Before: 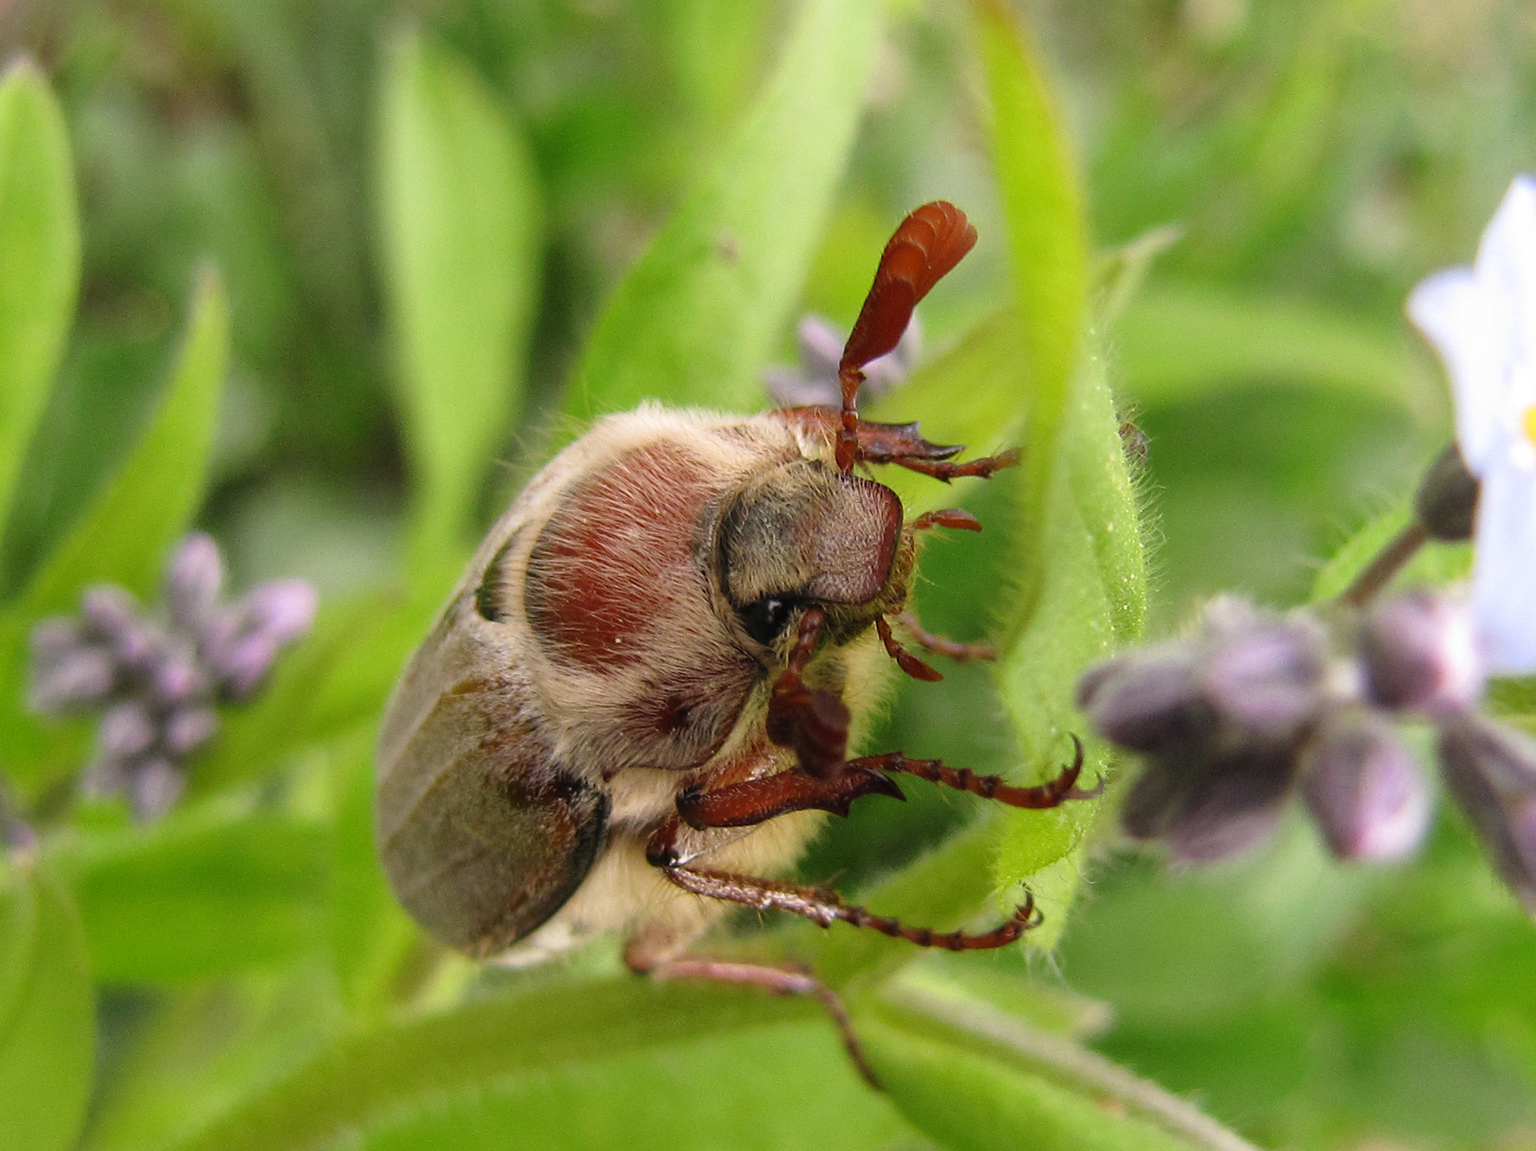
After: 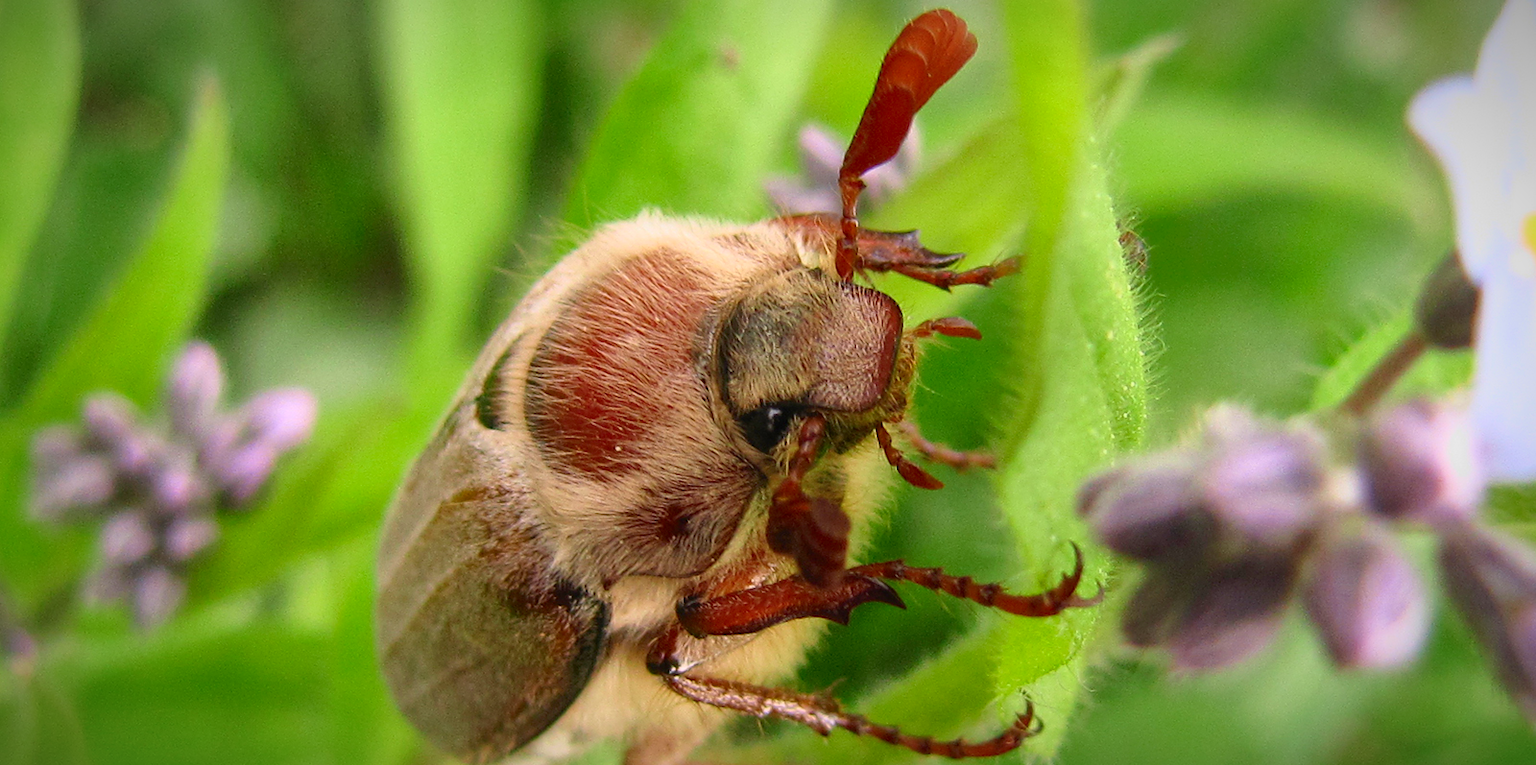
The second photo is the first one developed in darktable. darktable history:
shadows and highlights: highlights color adjustment 0.86%
tone equalizer: on, module defaults
vignetting: fall-off start 81.7%, fall-off radius 61.32%, brightness -0.584, saturation -0.128, automatic ratio true, width/height ratio 1.418, unbound false
crop: top 16.696%, bottom 16.758%
tone curve: curves: ch0 [(0, 0) (0.091, 0.077) (0.517, 0.574) (0.745, 0.82) (0.844, 0.908) (0.909, 0.942) (1, 0.973)]; ch1 [(0, 0) (0.437, 0.404) (0.5, 0.5) (0.534, 0.554) (0.58, 0.603) (0.616, 0.649) (1, 1)]; ch2 [(0, 0) (0.442, 0.415) (0.5, 0.5) (0.535, 0.557) (0.585, 0.62) (1, 1)], color space Lab, independent channels, preserve colors none
